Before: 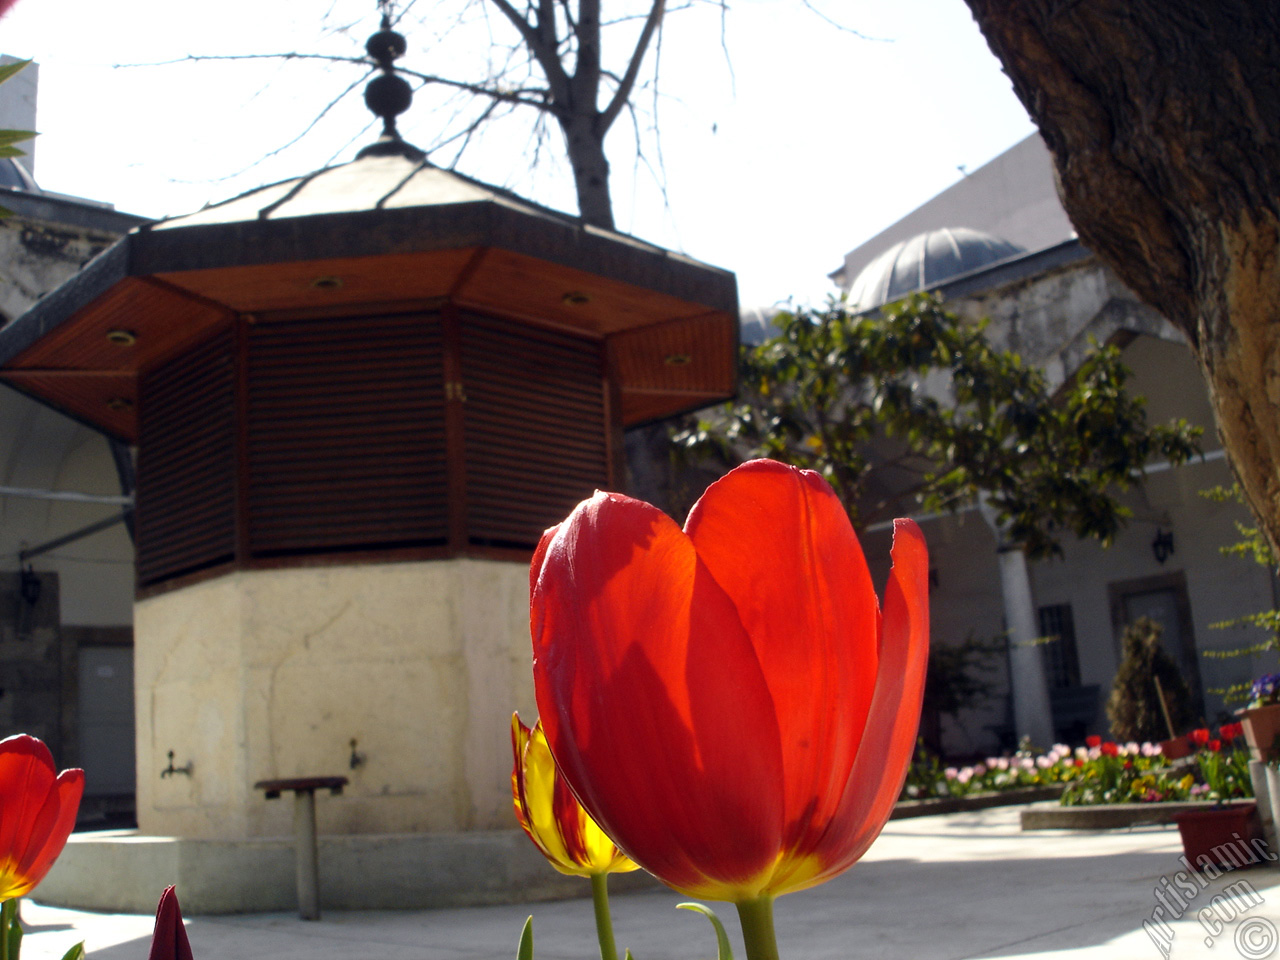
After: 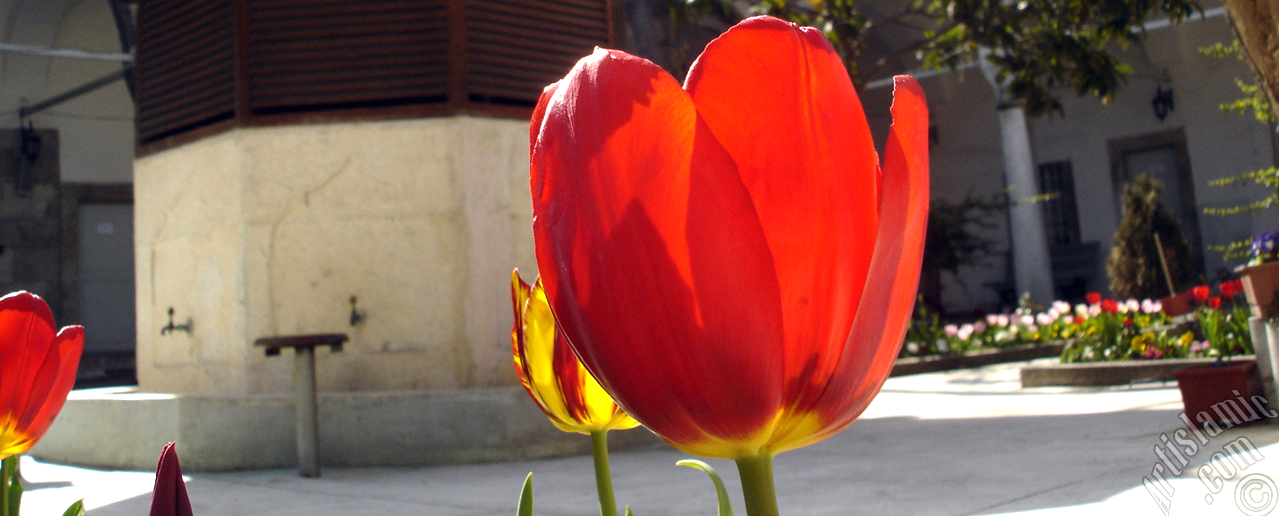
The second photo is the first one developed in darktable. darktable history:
crop and rotate: top 46.237%
exposure: black level correction 0, exposure 0.5 EV, compensate exposure bias true, compensate highlight preservation false
